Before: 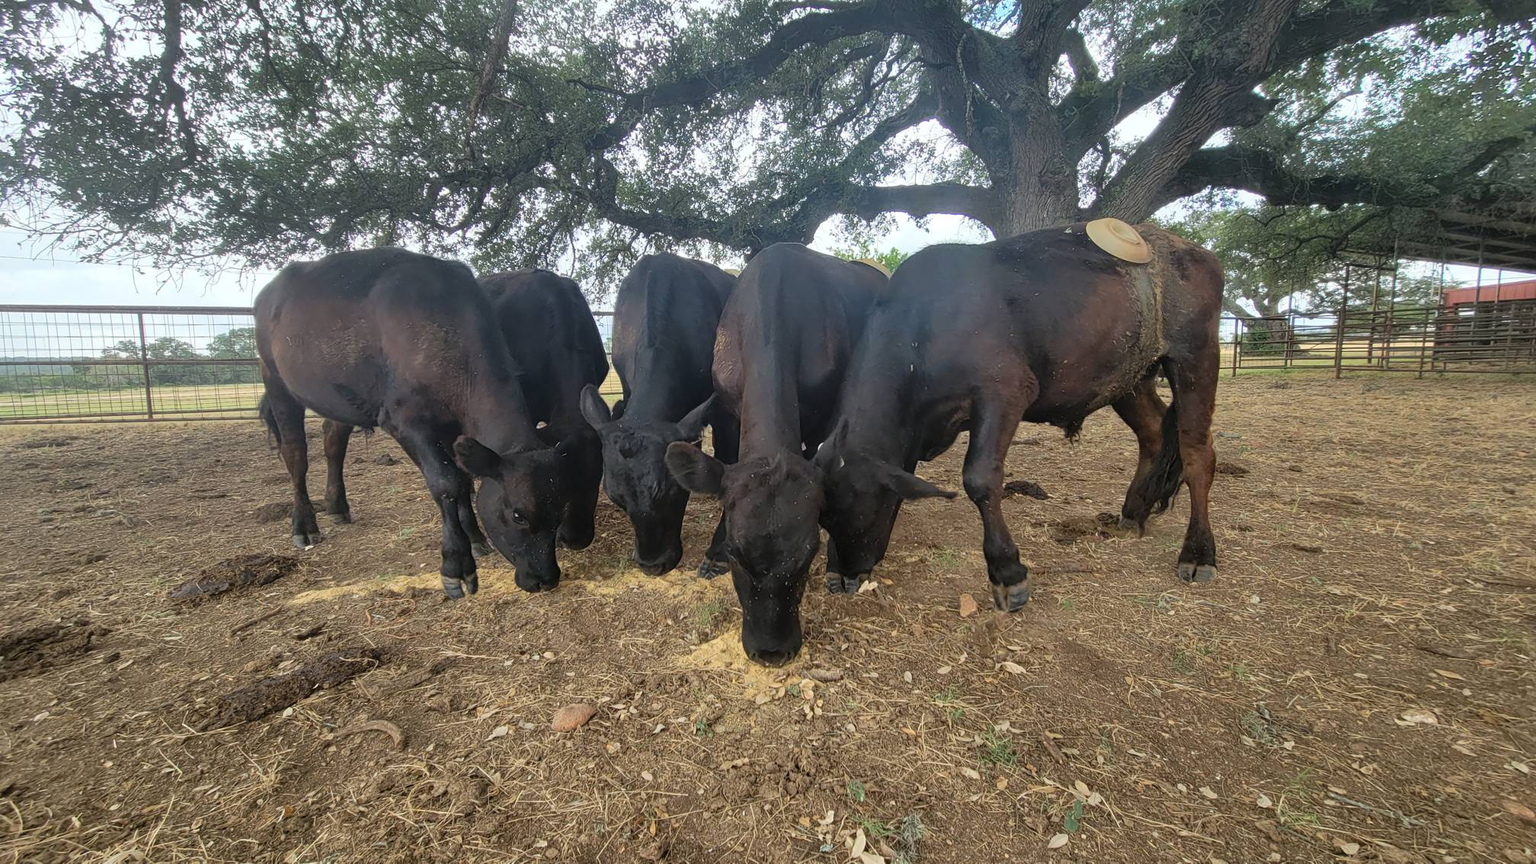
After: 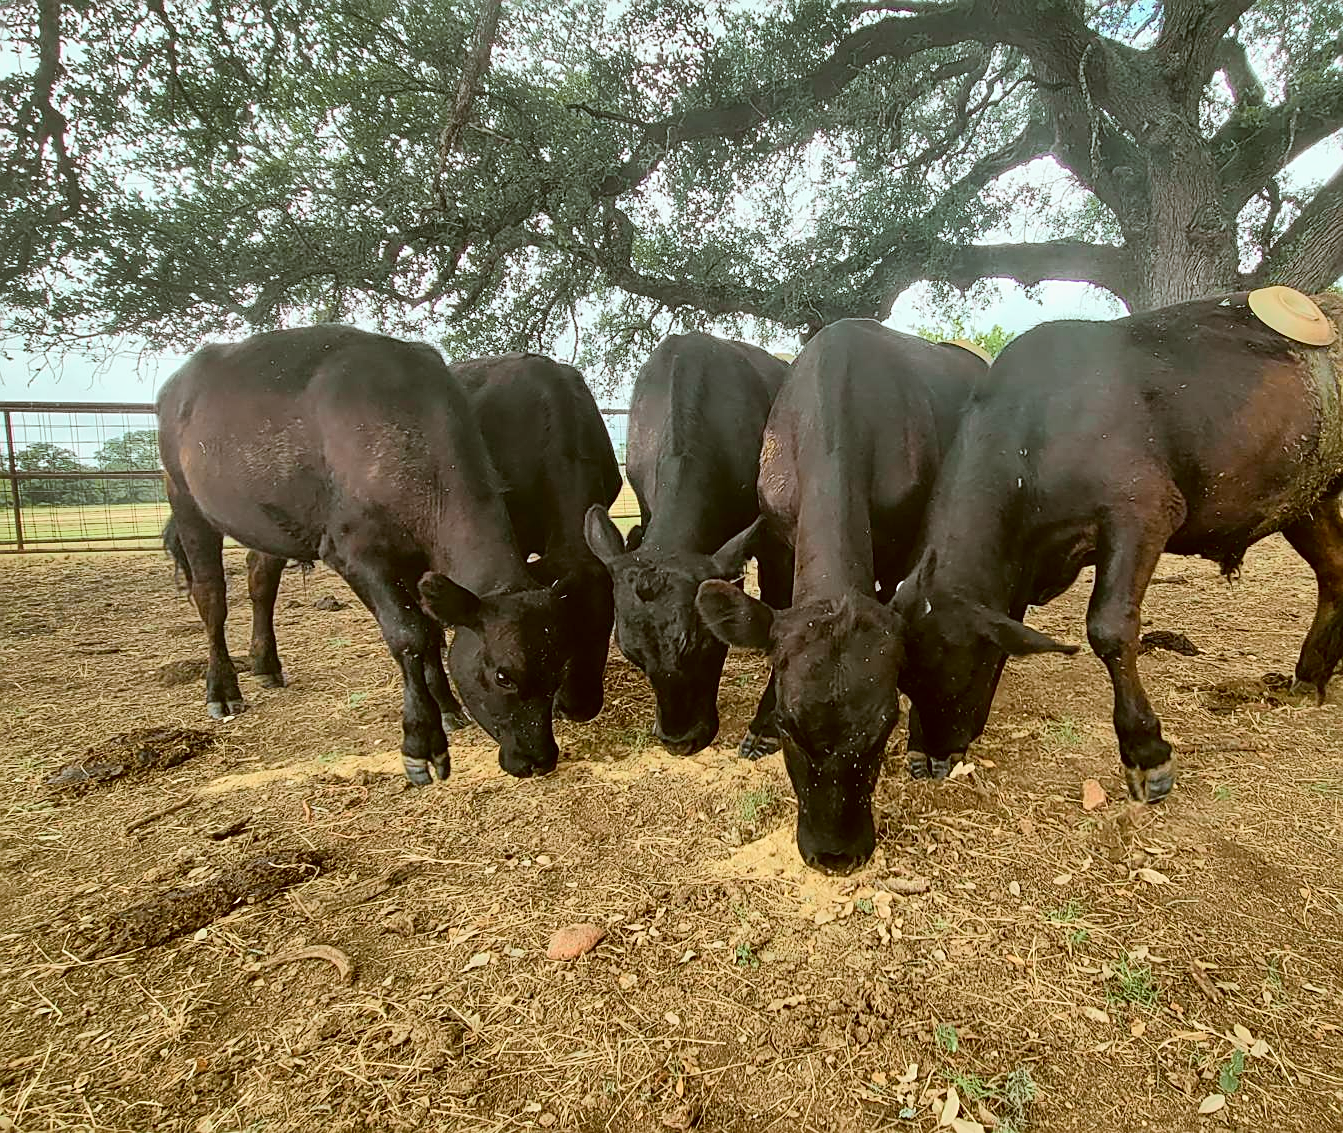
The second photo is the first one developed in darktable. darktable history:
color correction: highlights a* -0.482, highlights b* 0.161, shadows a* 4.66, shadows b* 20.72
shadows and highlights: shadows 20.91, highlights -82.73, soften with gaussian
crop and rotate: left 8.786%, right 24.548%
sharpen: on, module defaults
tone curve: curves: ch0 [(0, 0) (0.037, 0.011) (0.135, 0.093) (0.266, 0.281) (0.461, 0.555) (0.581, 0.716) (0.675, 0.793) (0.767, 0.849) (0.91, 0.924) (1, 0.979)]; ch1 [(0, 0) (0.292, 0.278) (0.431, 0.418) (0.493, 0.479) (0.506, 0.5) (0.532, 0.537) (0.562, 0.581) (0.641, 0.663) (0.754, 0.76) (1, 1)]; ch2 [(0, 0) (0.294, 0.3) (0.361, 0.372) (0.429, 0.445) (0.478, 0.486) (0.502, 0.498) (0.518, 0.522) (0.531, 0.549) (0.561, 0.59) (0.64, 0.655) (0.693, 0.706) (0.845, 0.833) (1, 0.951)], color space Lab, independent channels, preserve colors none
